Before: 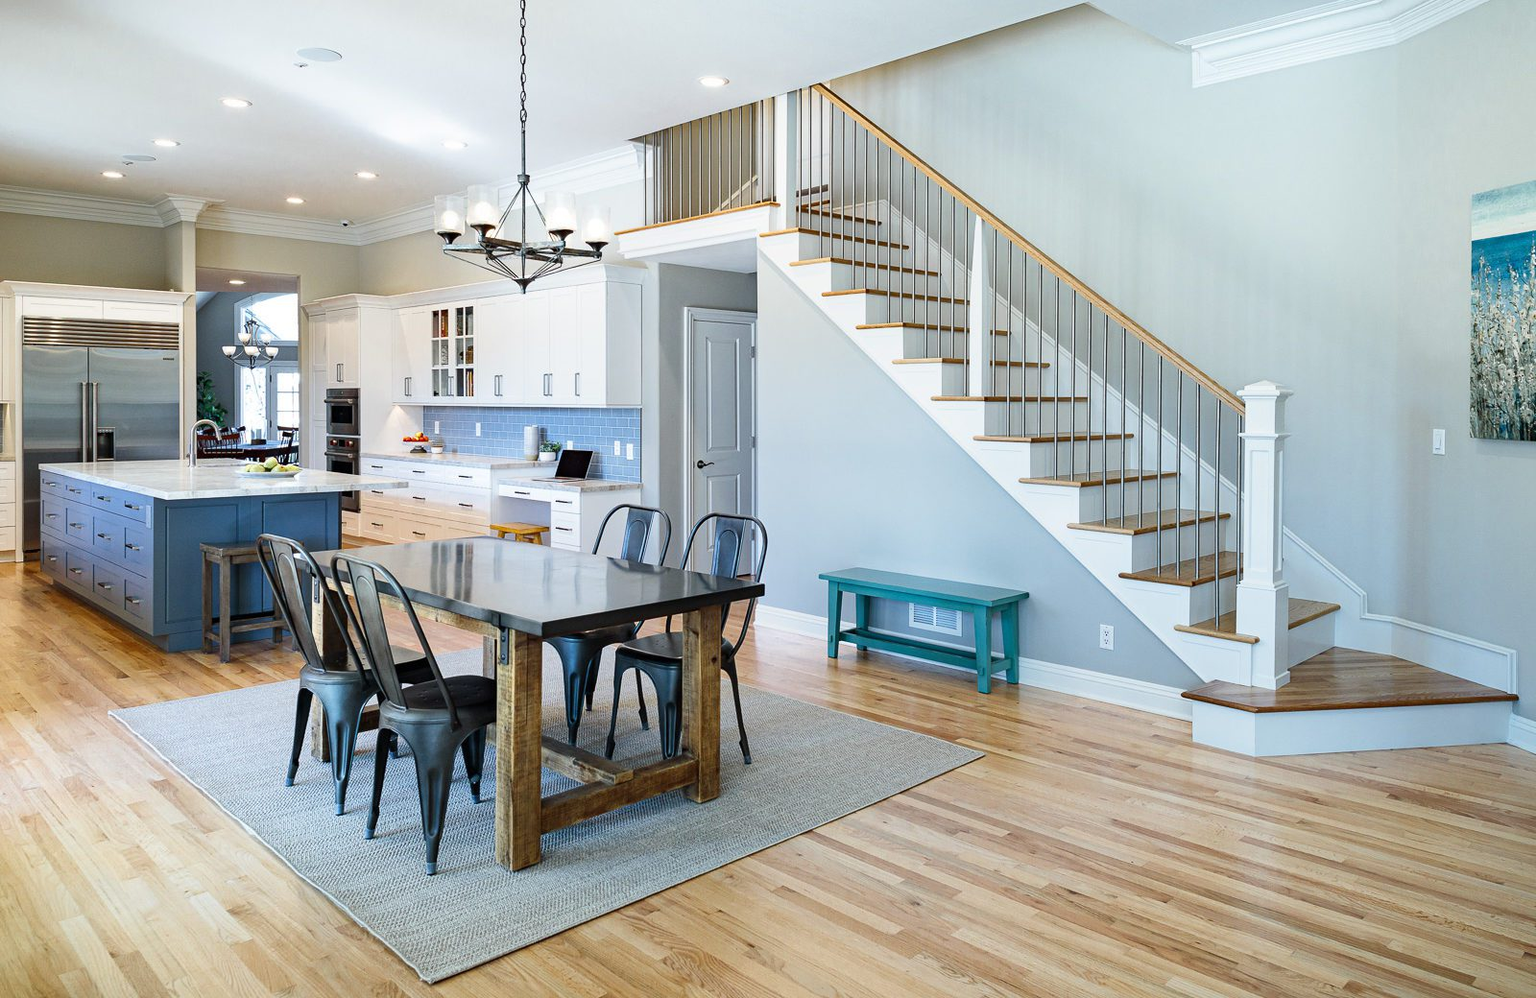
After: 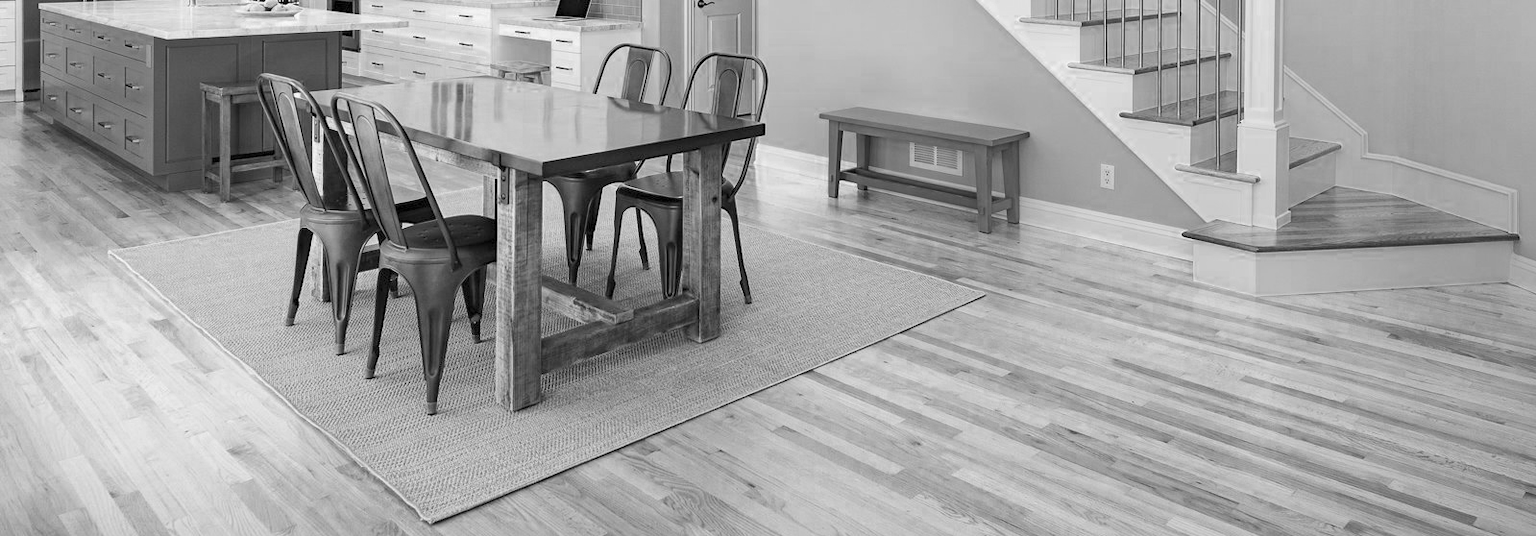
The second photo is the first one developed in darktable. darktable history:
color balance rgb: linear chroma grading › global chroma 25%, perceptual saturation grading › global saturation 50%
crop and rotate: top 46.237%
color zones: curves: ch0 [(0, 0.5) (0.125, 0.4) (0.25, 0.5) (0.375, 0.4) (0.5, 0.4) (0.625, 0.35) (0.75, 0.35) (0.875, 0.5)]; ch1 [(0, 0.35) (0.125, 0.45) (0.25, 0.35) (0.375, 0.35) (0.5, 0.35) (0.625, 0.35) (0.75, 0.45) (0.875, 0.35)]; ch2 [(0, 0.6) (0.125, 0.5) (0.25, 0.5) (0.375, 0.6) (0.5, 0.6) (0.625, 0.5) (0.75, 0.5) (0.875, 0.5)]
contrast brightness saturation: brightness 0.15
shadows and highlights: shadows 43.06, highlights 6.94
monochrome: on, module defaults
